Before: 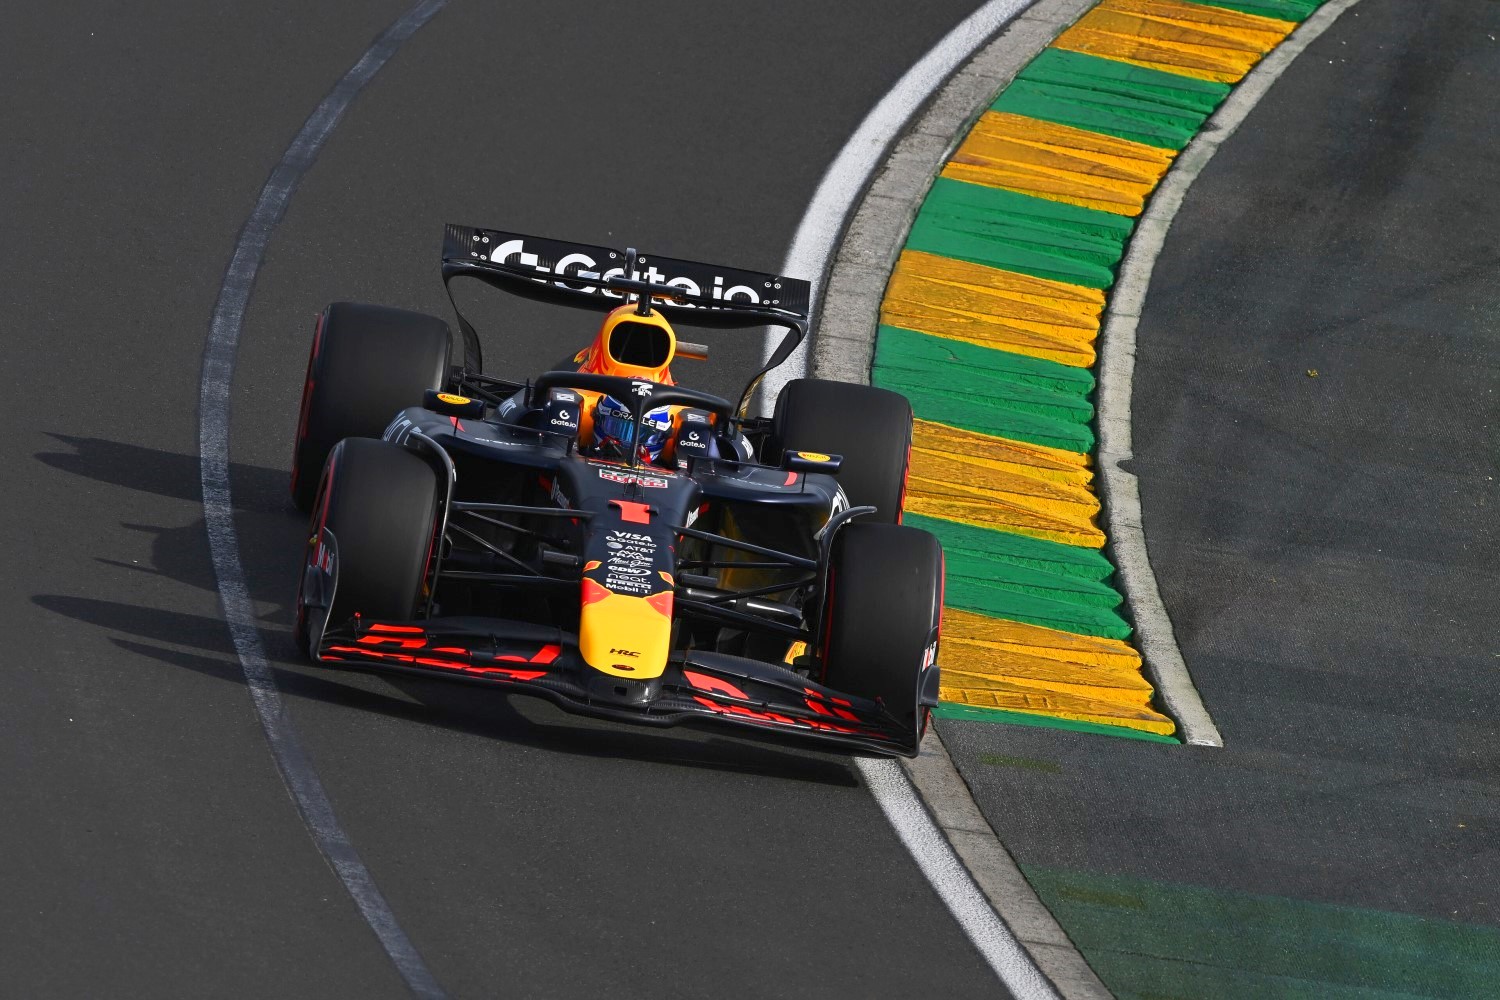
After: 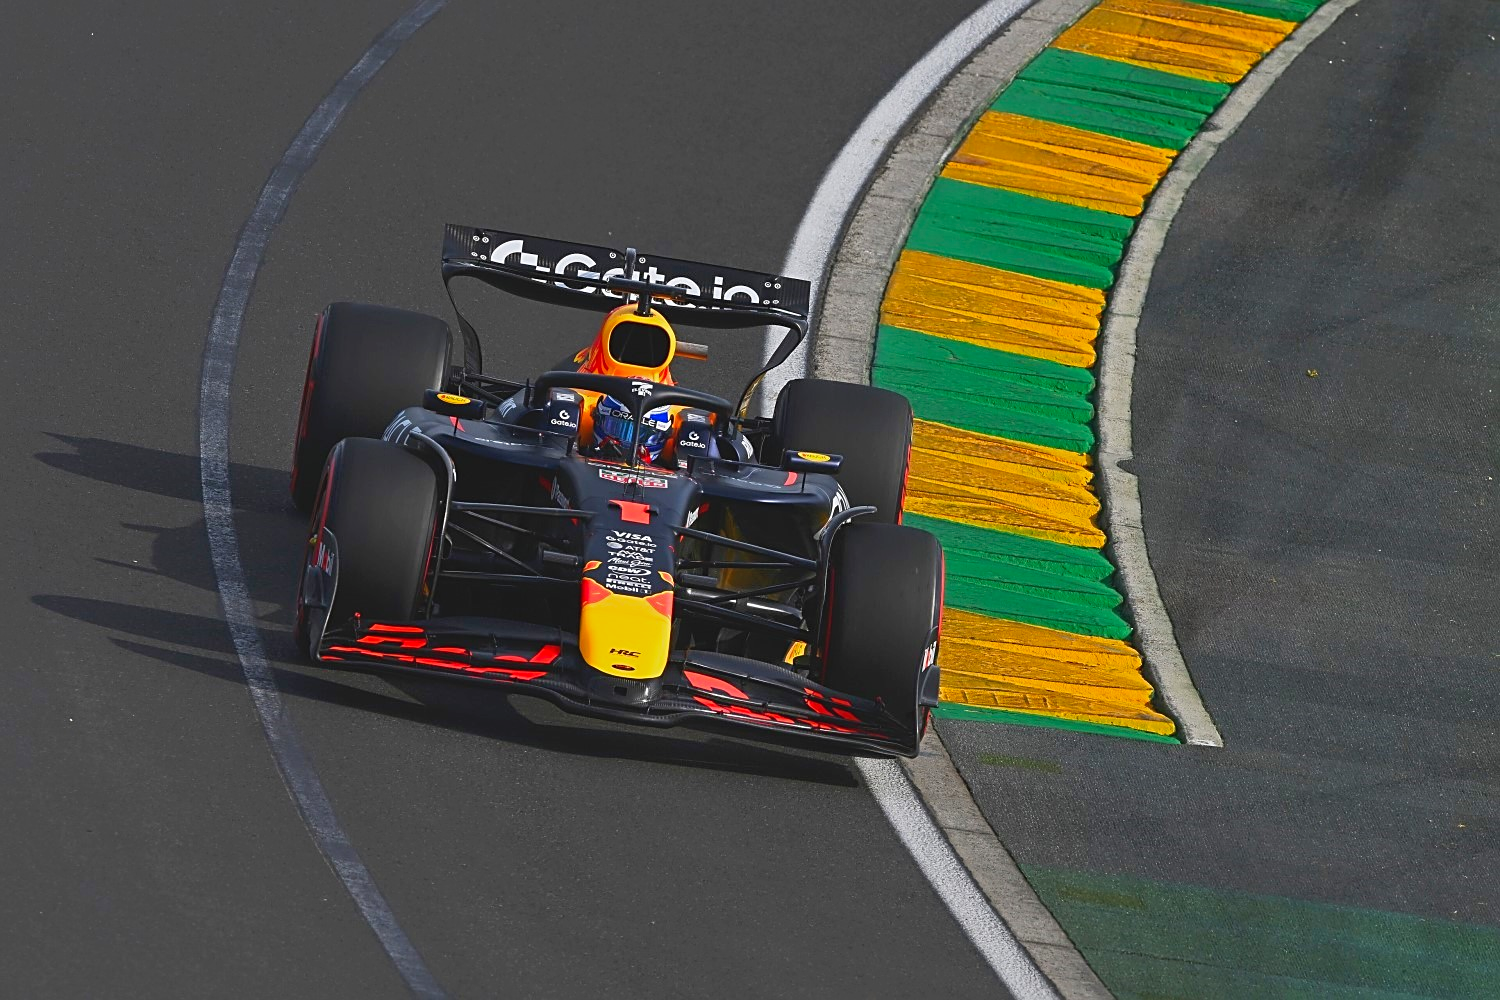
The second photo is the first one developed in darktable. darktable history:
sharpen: on, module defaults
color calibration: illuminant same as pipeline (D50), x 0.346, y 0.359, temperature 5002.42 K
lowpass: radius 0.1, contrast 0.85, saturation 1.1, unbound 0
